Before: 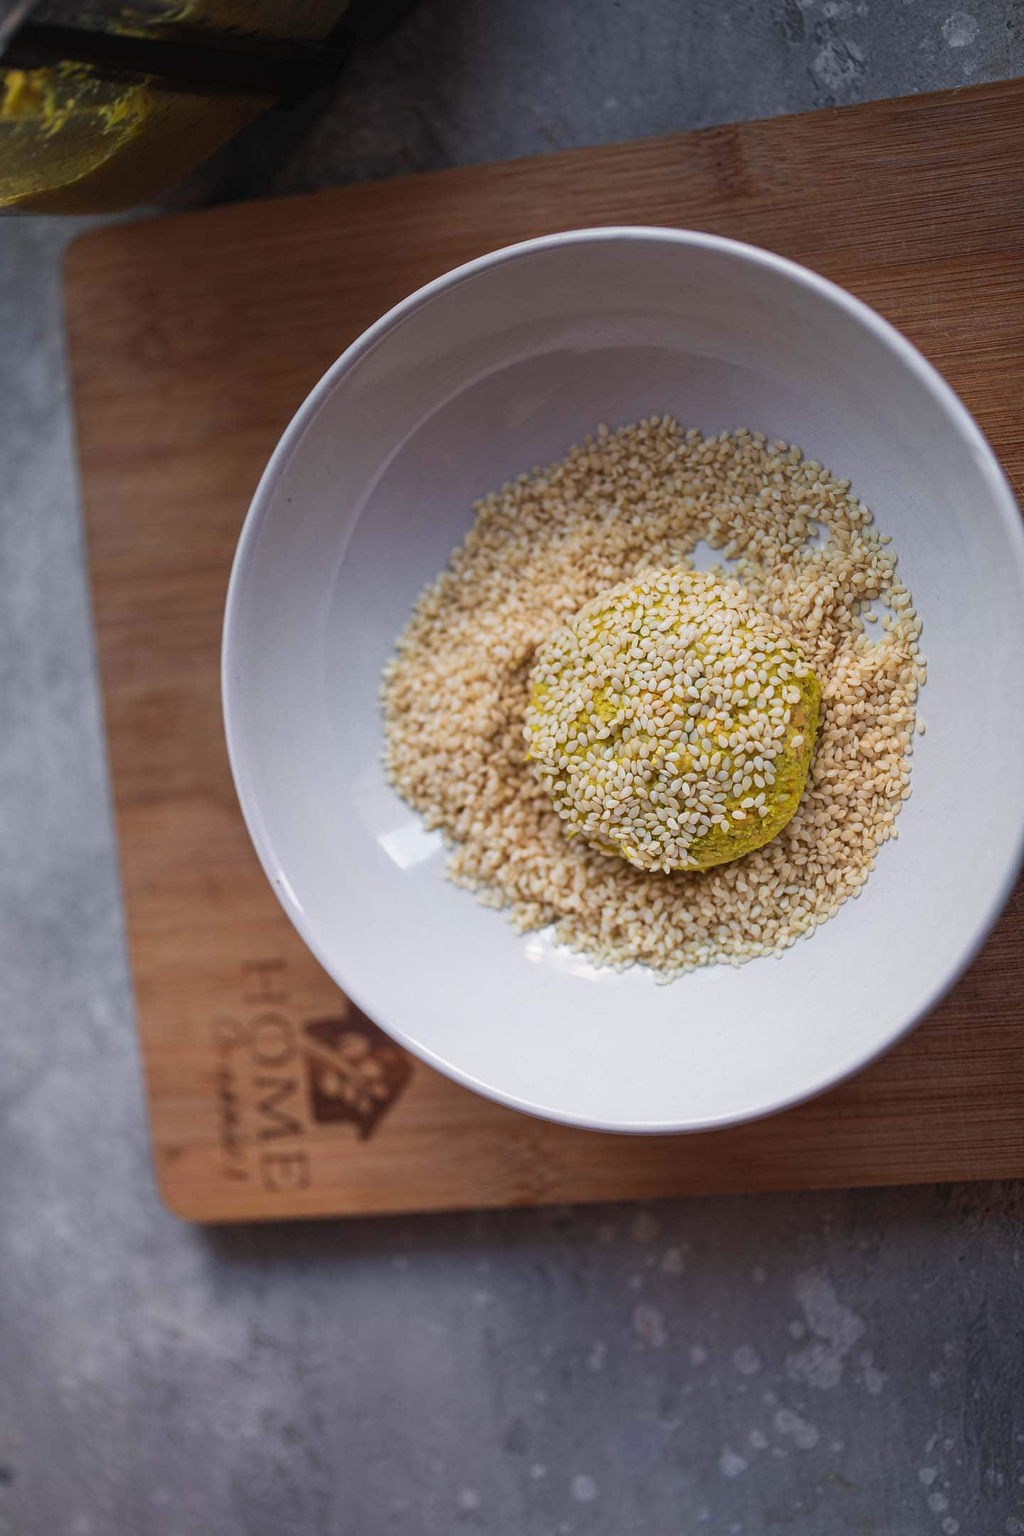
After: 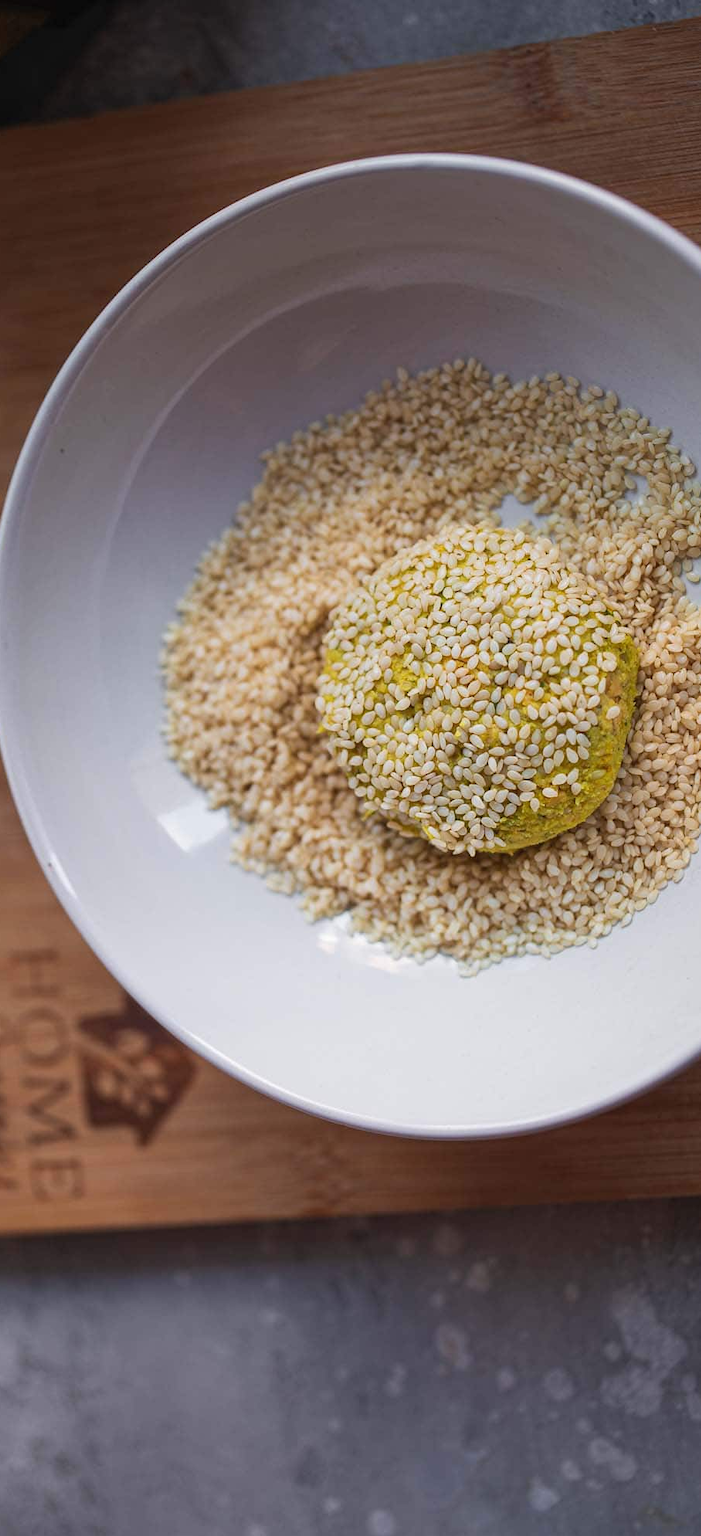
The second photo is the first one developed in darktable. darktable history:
crop and rotate: left 22.725%, top 5.646%, right 14.086%, bottom 2.262%
